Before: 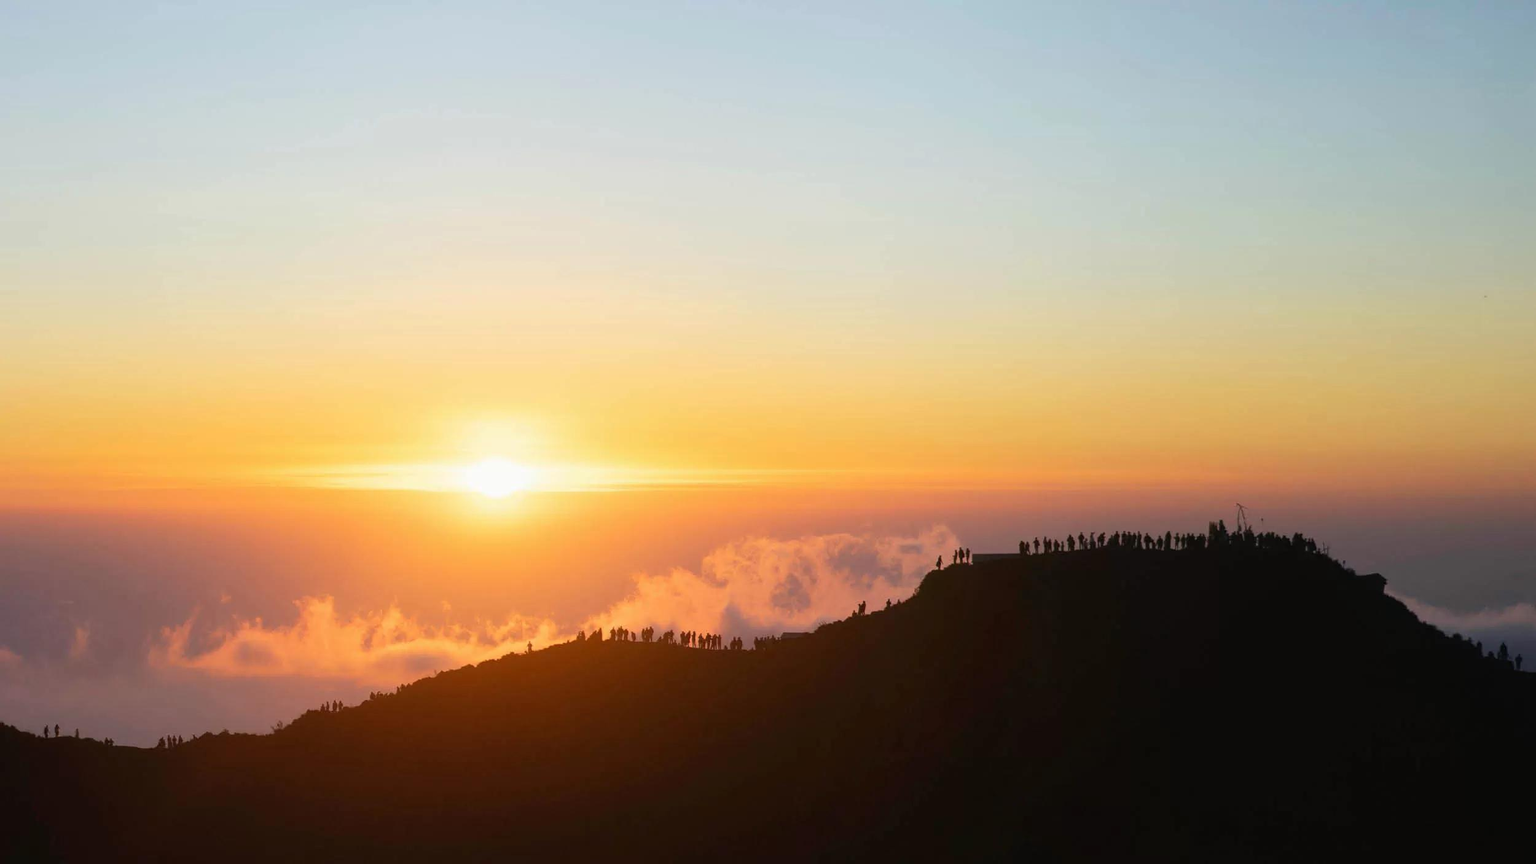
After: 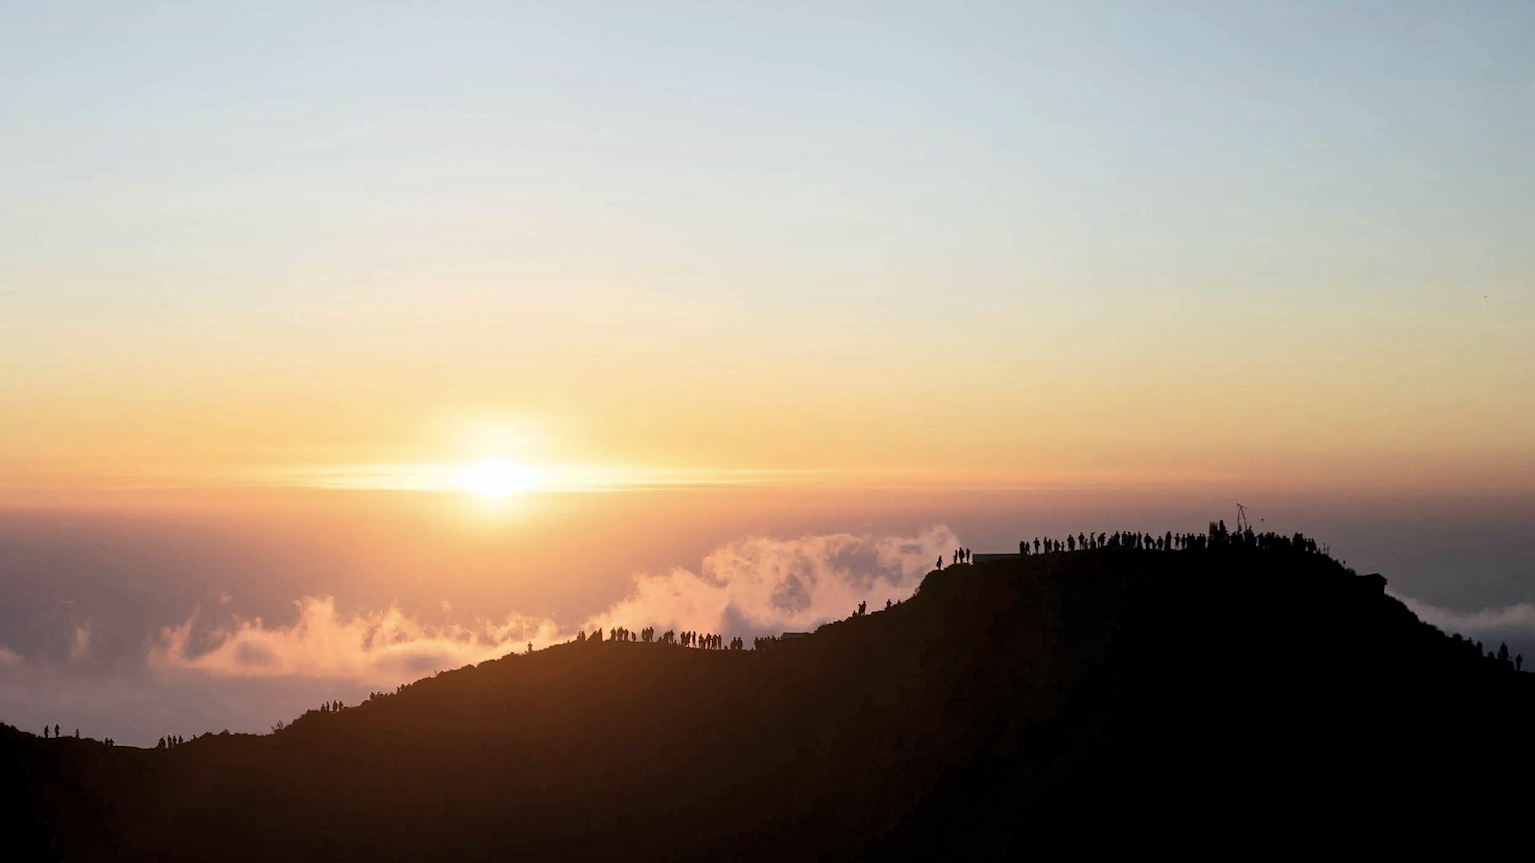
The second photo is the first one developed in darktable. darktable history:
sharpen: amount 0.2
exposure: black level correction 0.001, compensate highlight preservation false
contrast brightness saturation: contrast 0.1, saturation -0.36
levels: levels [0.018, 0.493, 1]
contrast equalizer: octaves 7, y [[0.6 ×6], [0.55 ×6], [0 ×6], [0 ×6], [0 ×6]], mix 0.3
